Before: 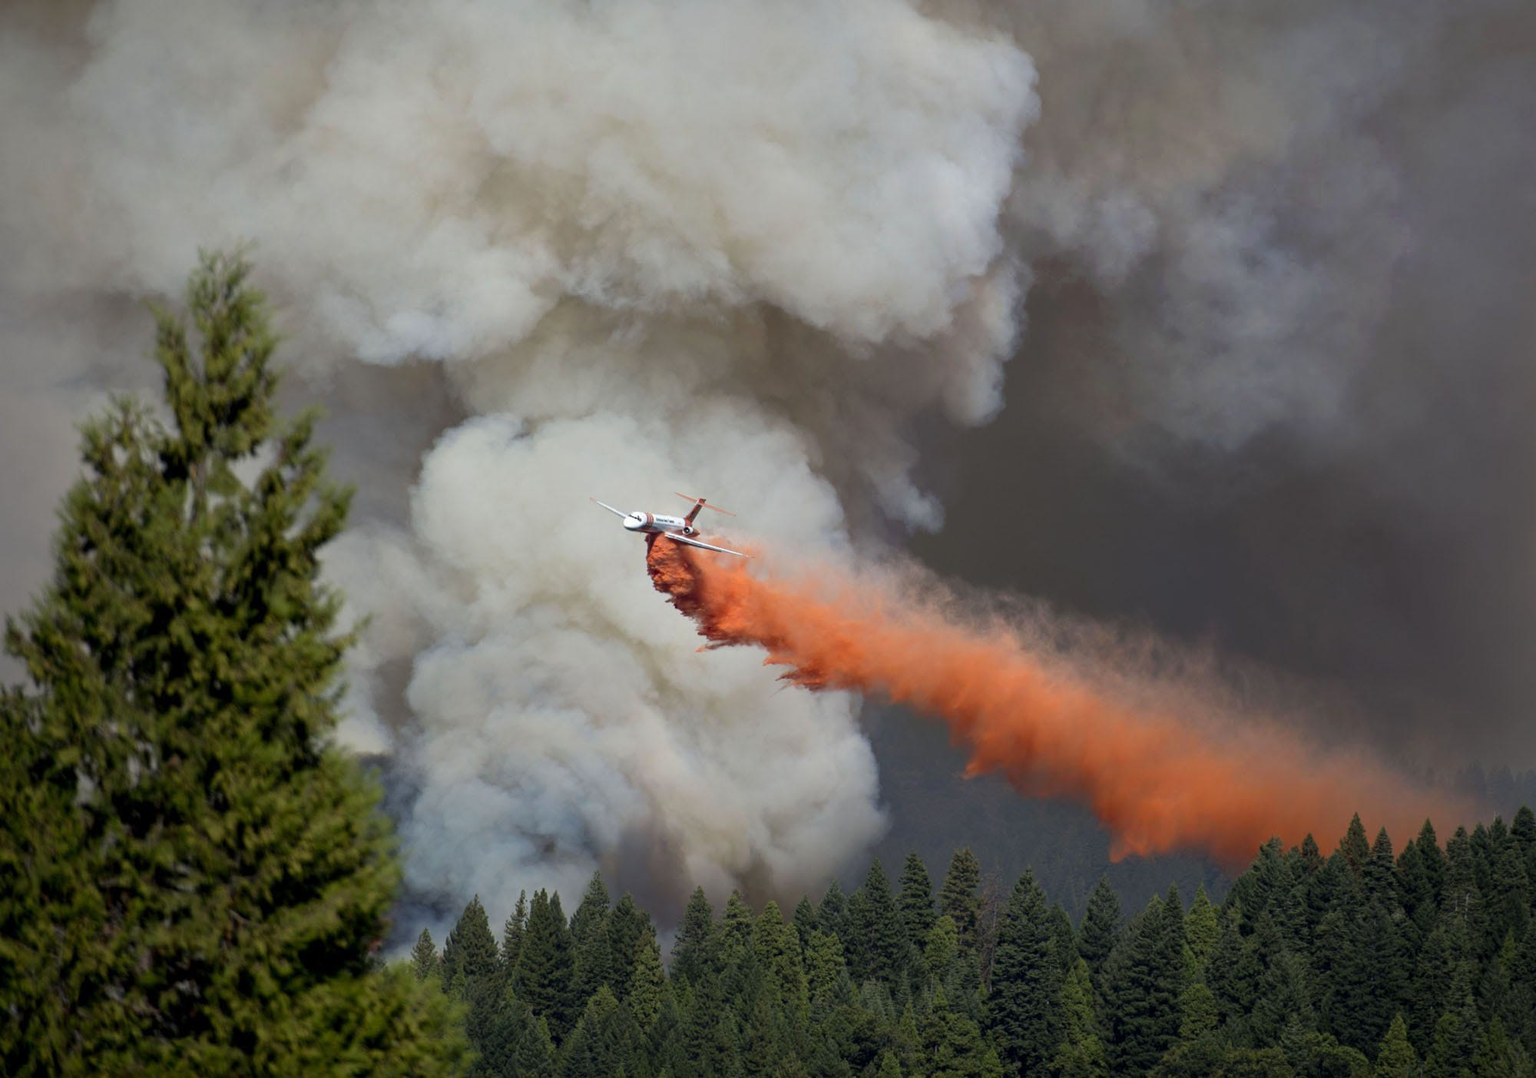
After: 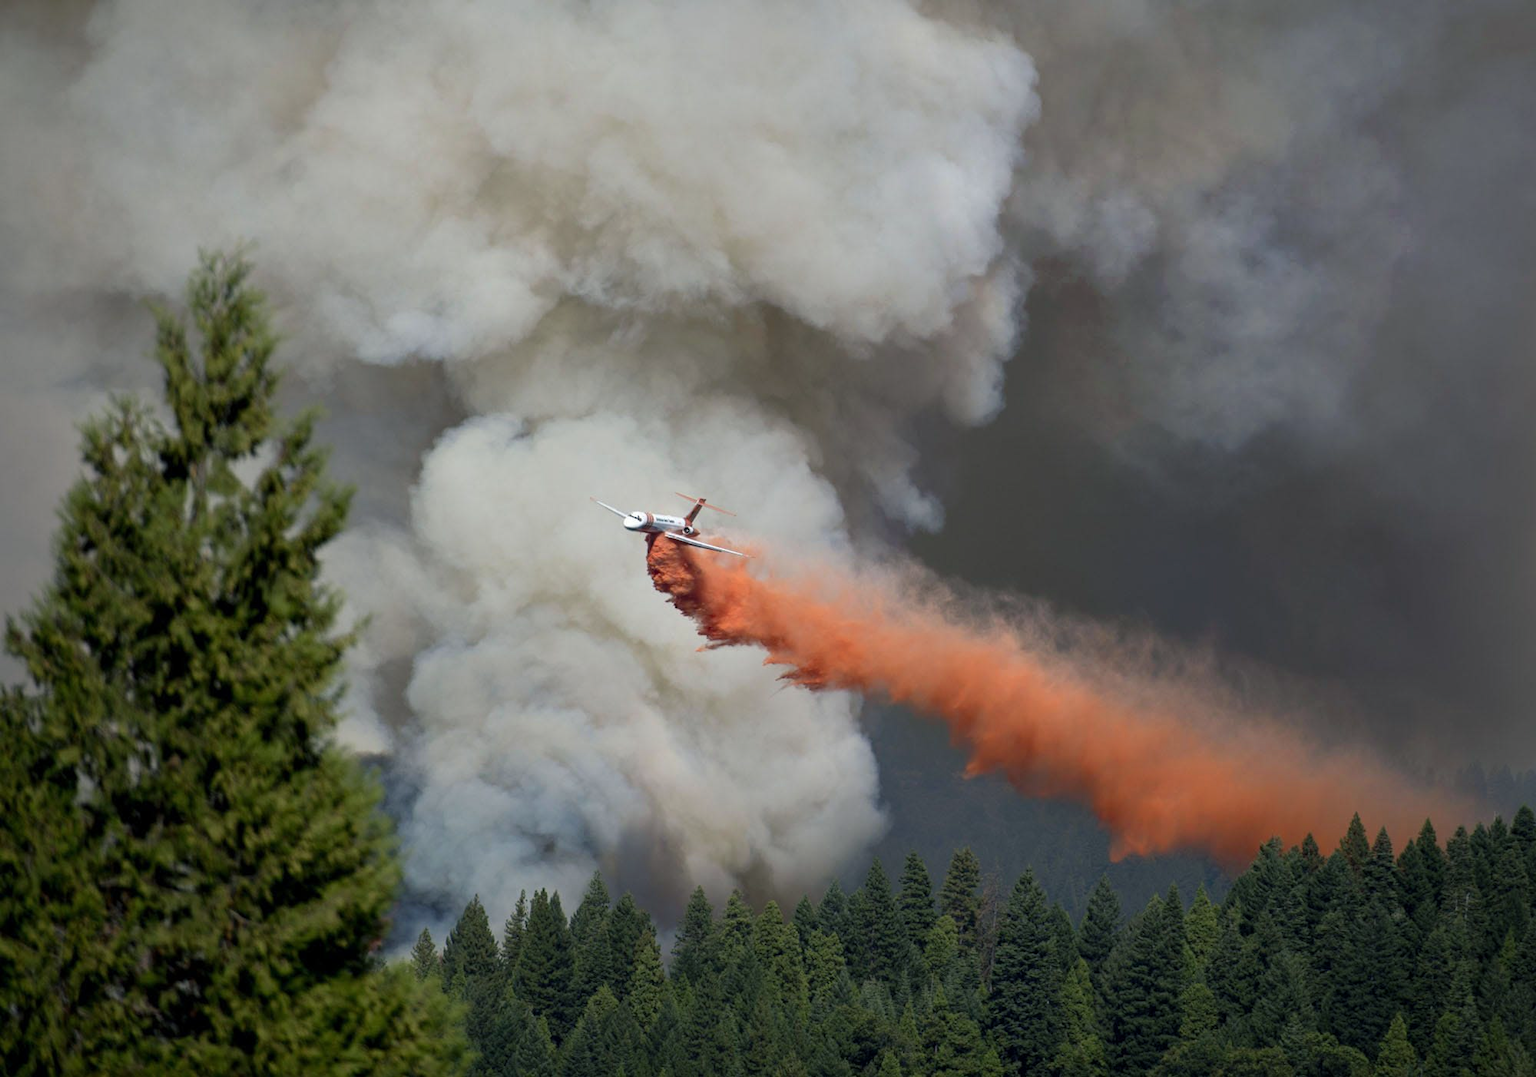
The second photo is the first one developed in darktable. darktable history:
color balance rgb: shadows lift › chroma 2.028%, shadows lift › hue 215.9°, linear chroma grading › shadows -2.005%, linear chroma grading › highlights -14.284%, linear chroma grading › global chroma -9.822%, linear chroma grading › mid-tones -10.258%, perceptual saturation grading › global saturation 10.453%, global vibrance 20%
